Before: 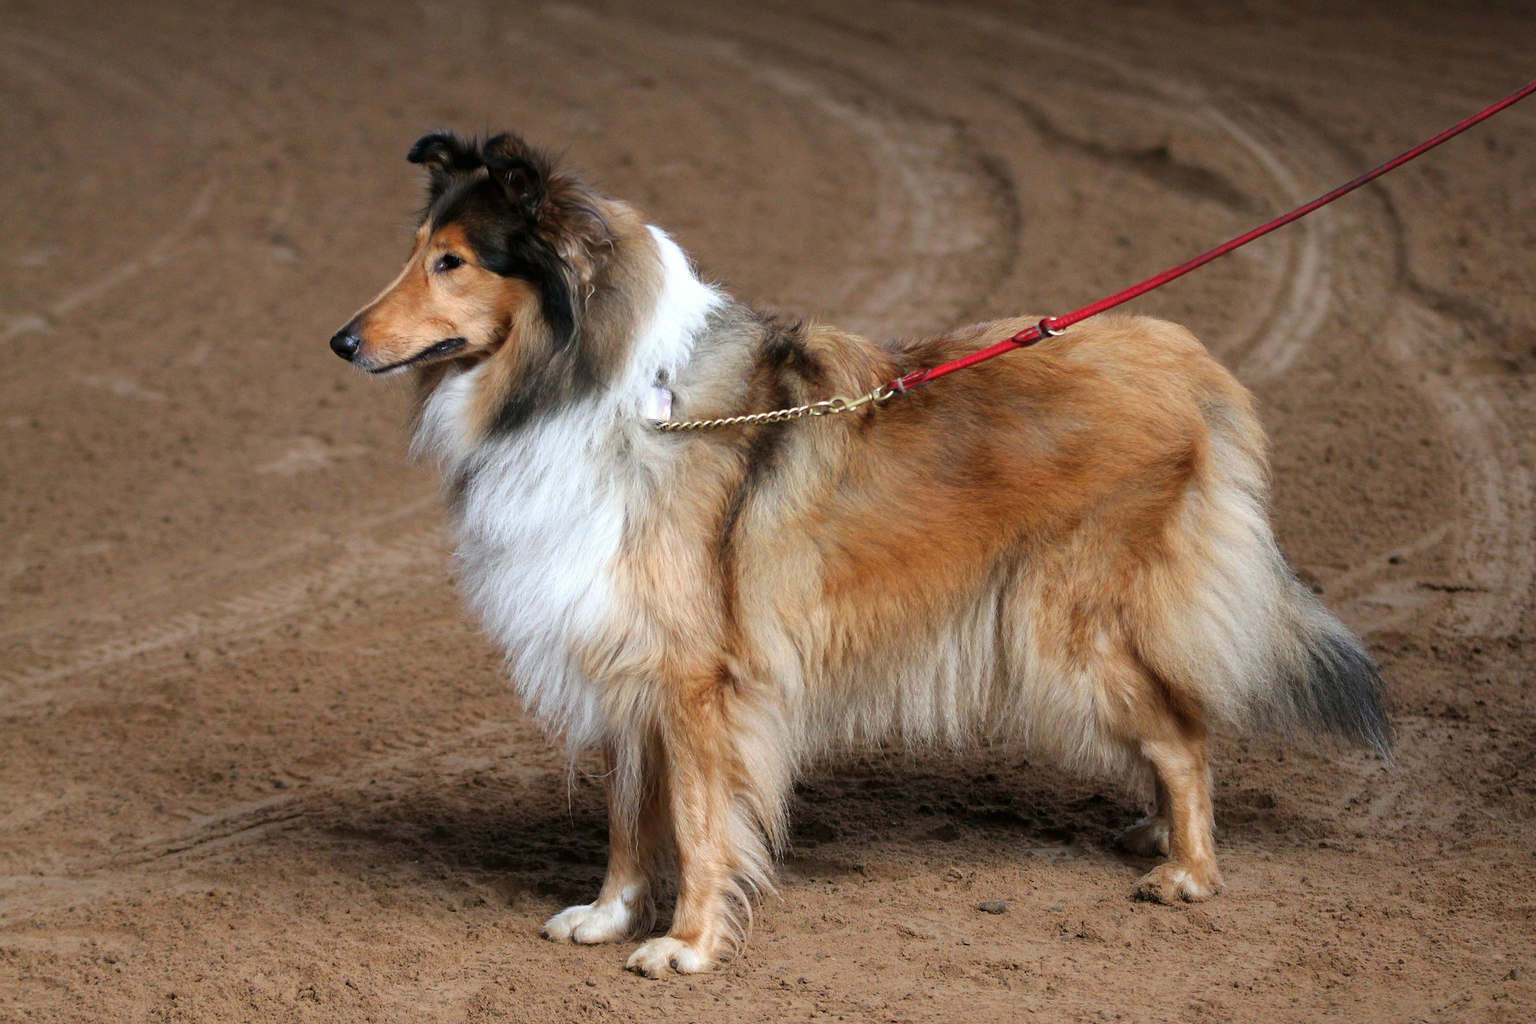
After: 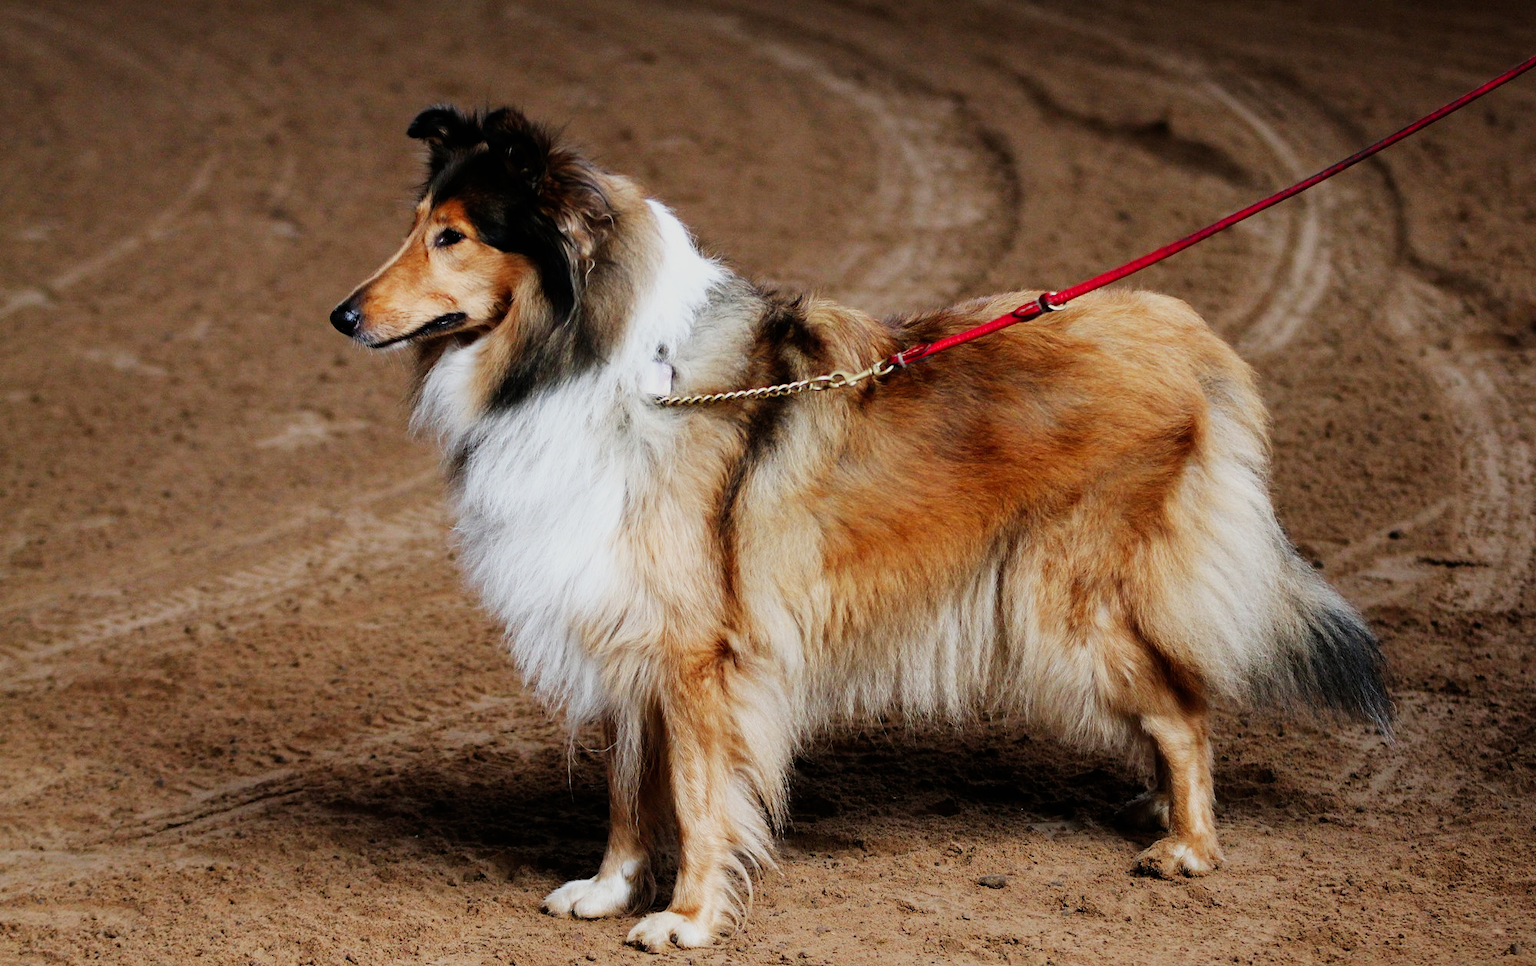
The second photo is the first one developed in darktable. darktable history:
crop and rotate: top 2.479%, bottom 3.018%
sigmoid: contrast 1.8, skew -0.2, preserve hue 0%, red attenuation 0.1, red rotation 0.035, green attenuation 0.1, green rotation -0.017, blue attenuation 0.15, blue rotation -0.052, base primaries Rec2020
